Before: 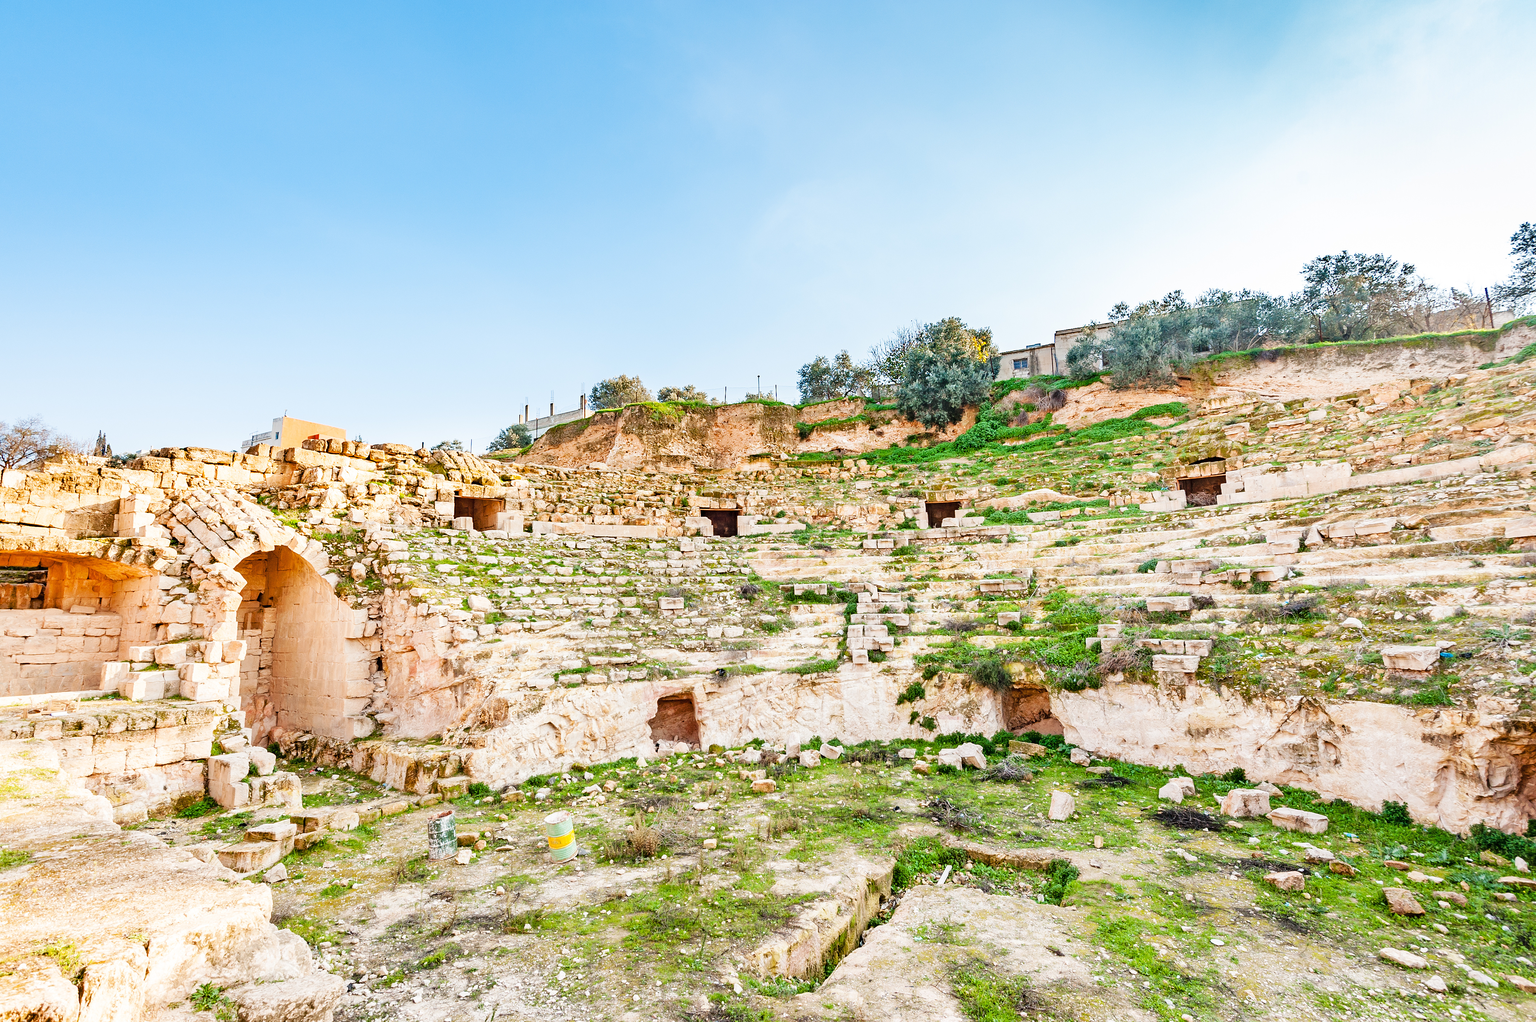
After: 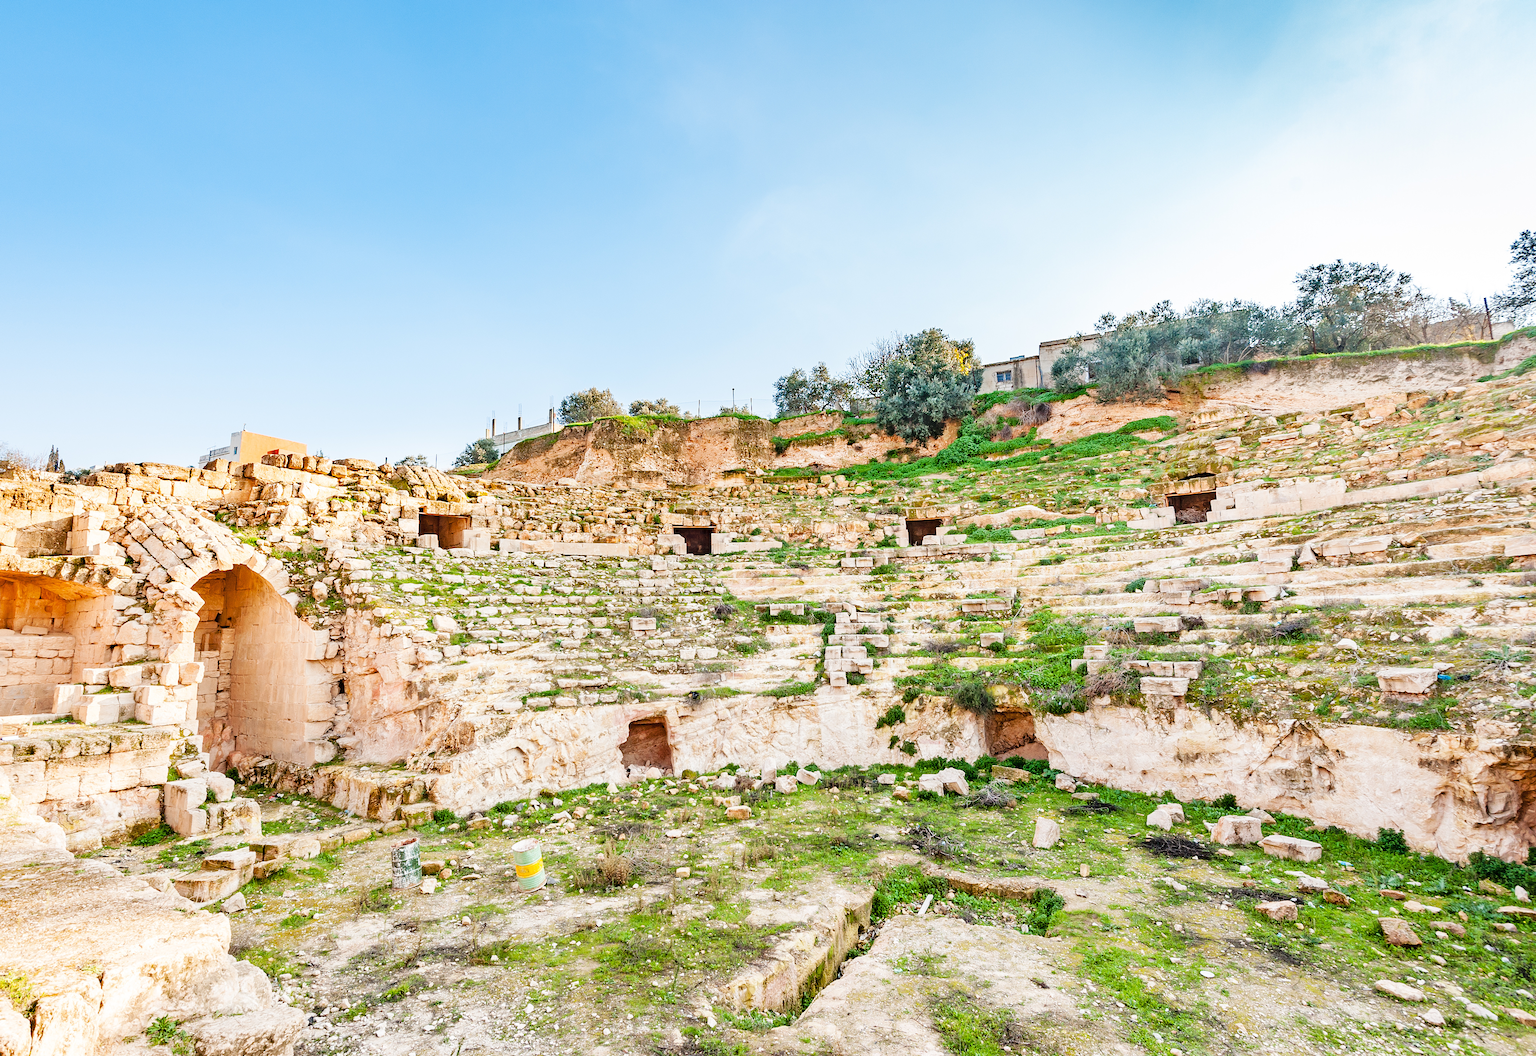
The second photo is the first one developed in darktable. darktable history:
crop and rotate: left 3.238%
exposure: compensate highlight preservation false
